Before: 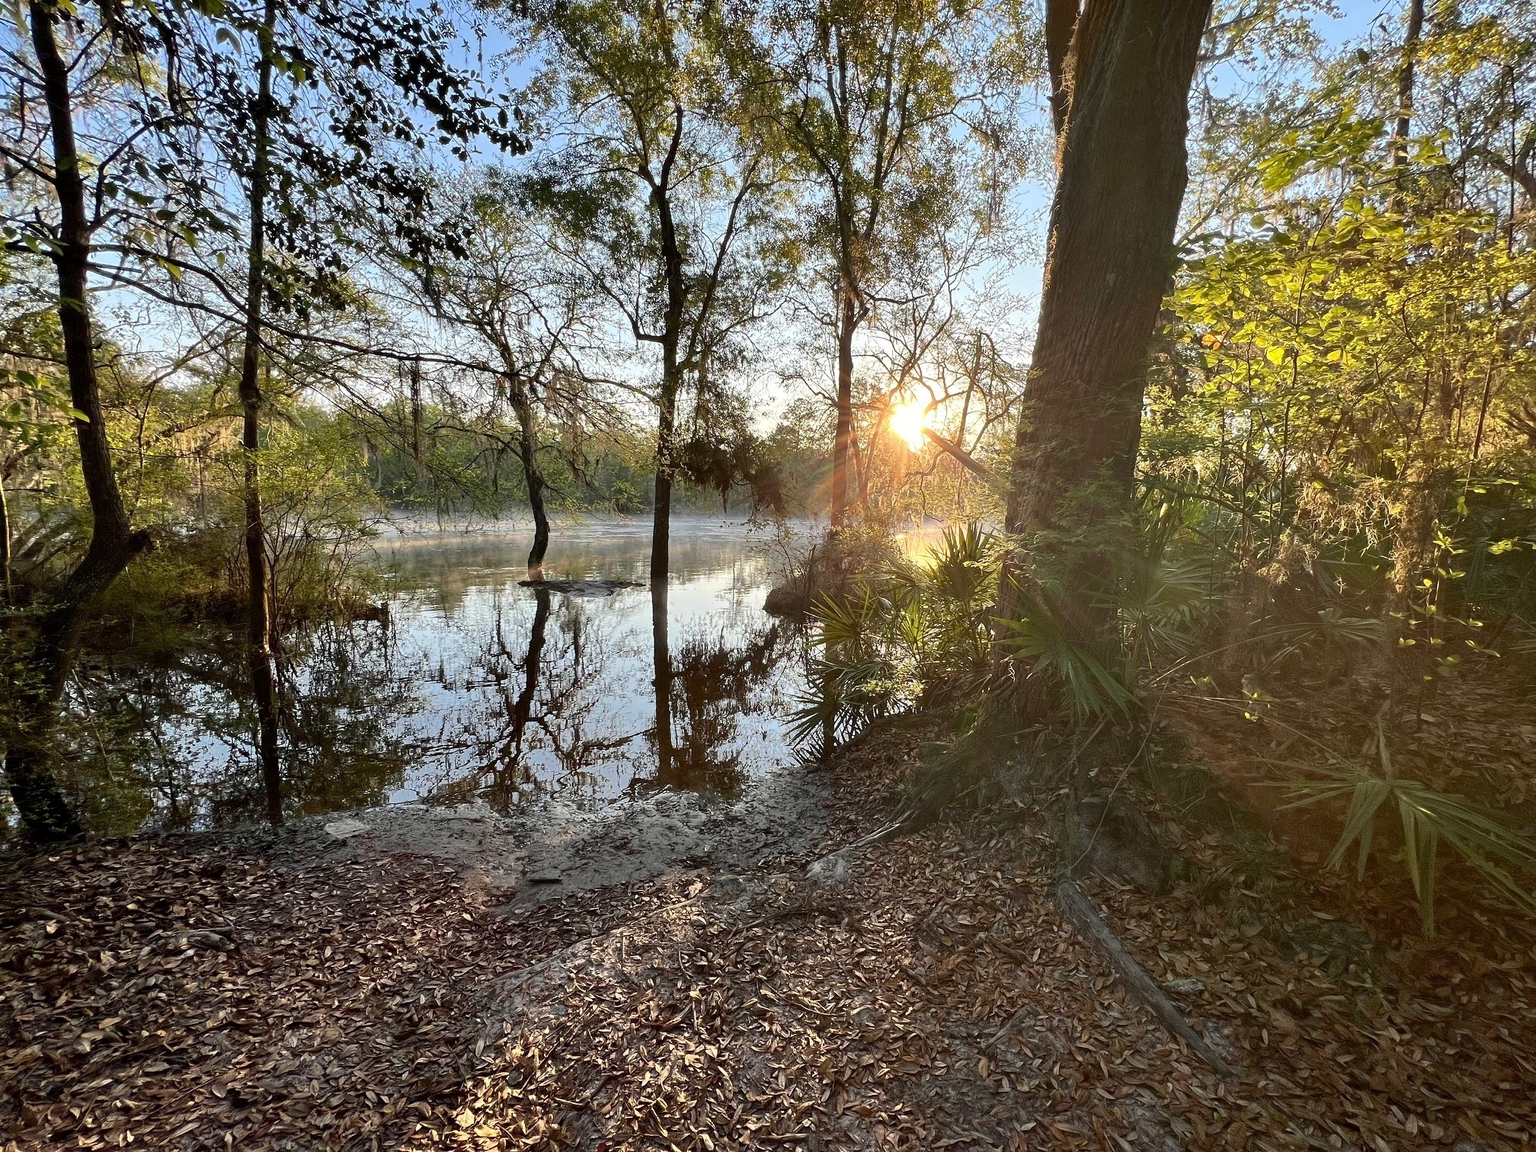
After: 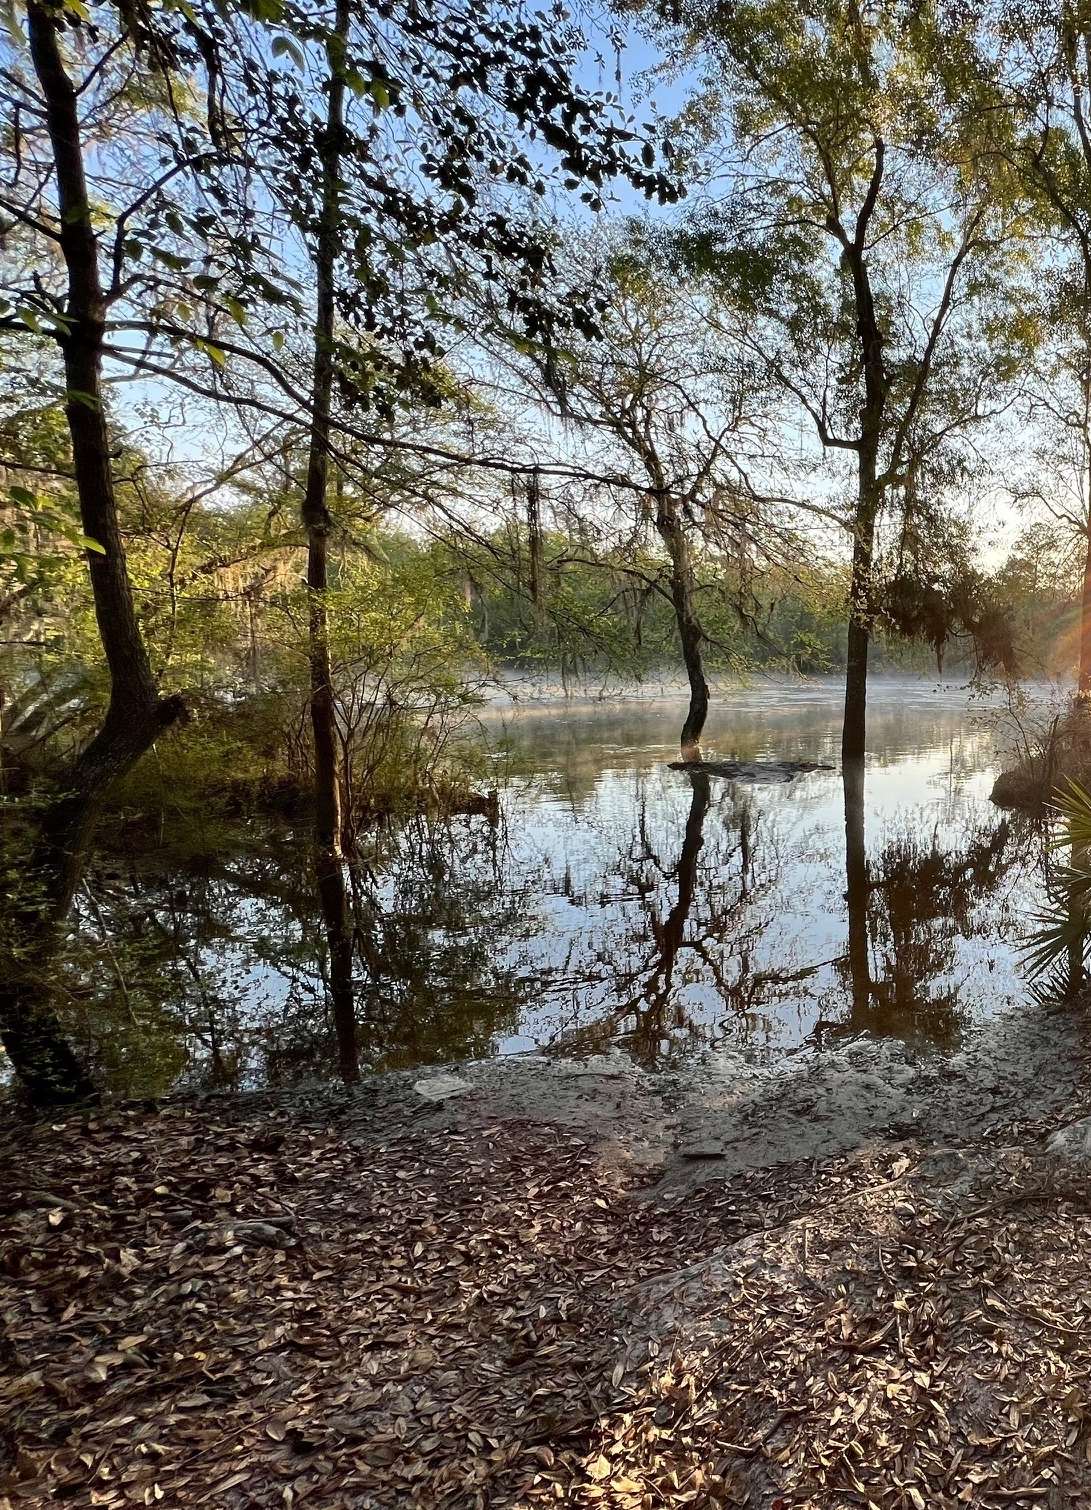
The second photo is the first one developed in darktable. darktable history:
crop: left 0.626%, right 45.218%, bottom 0.088%
